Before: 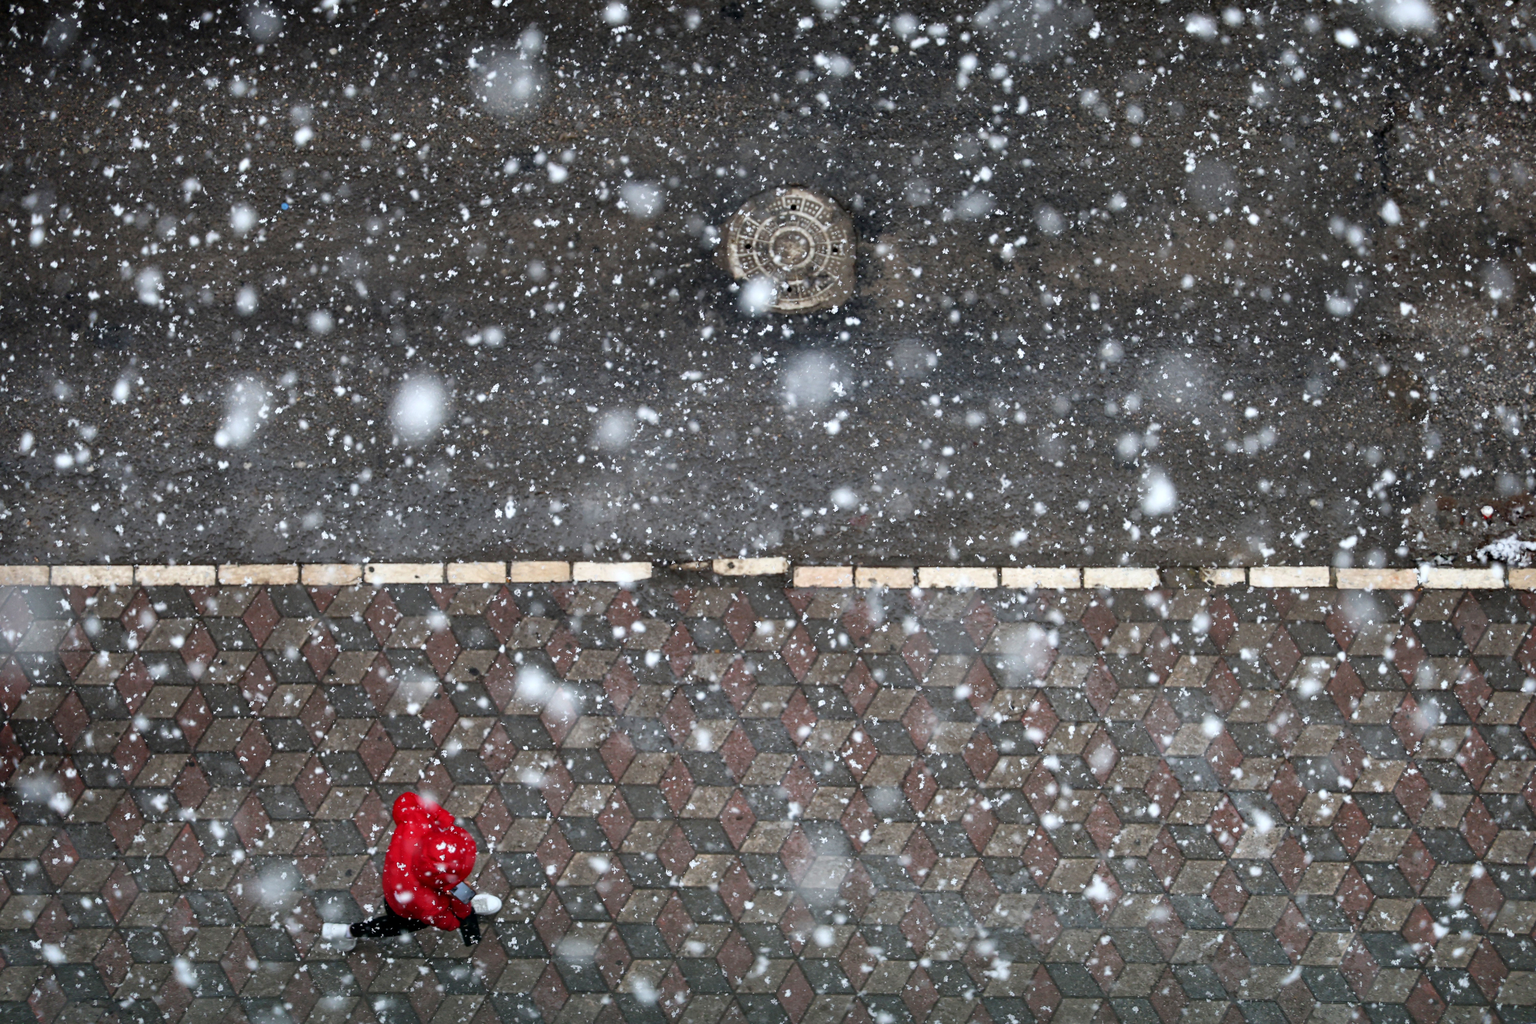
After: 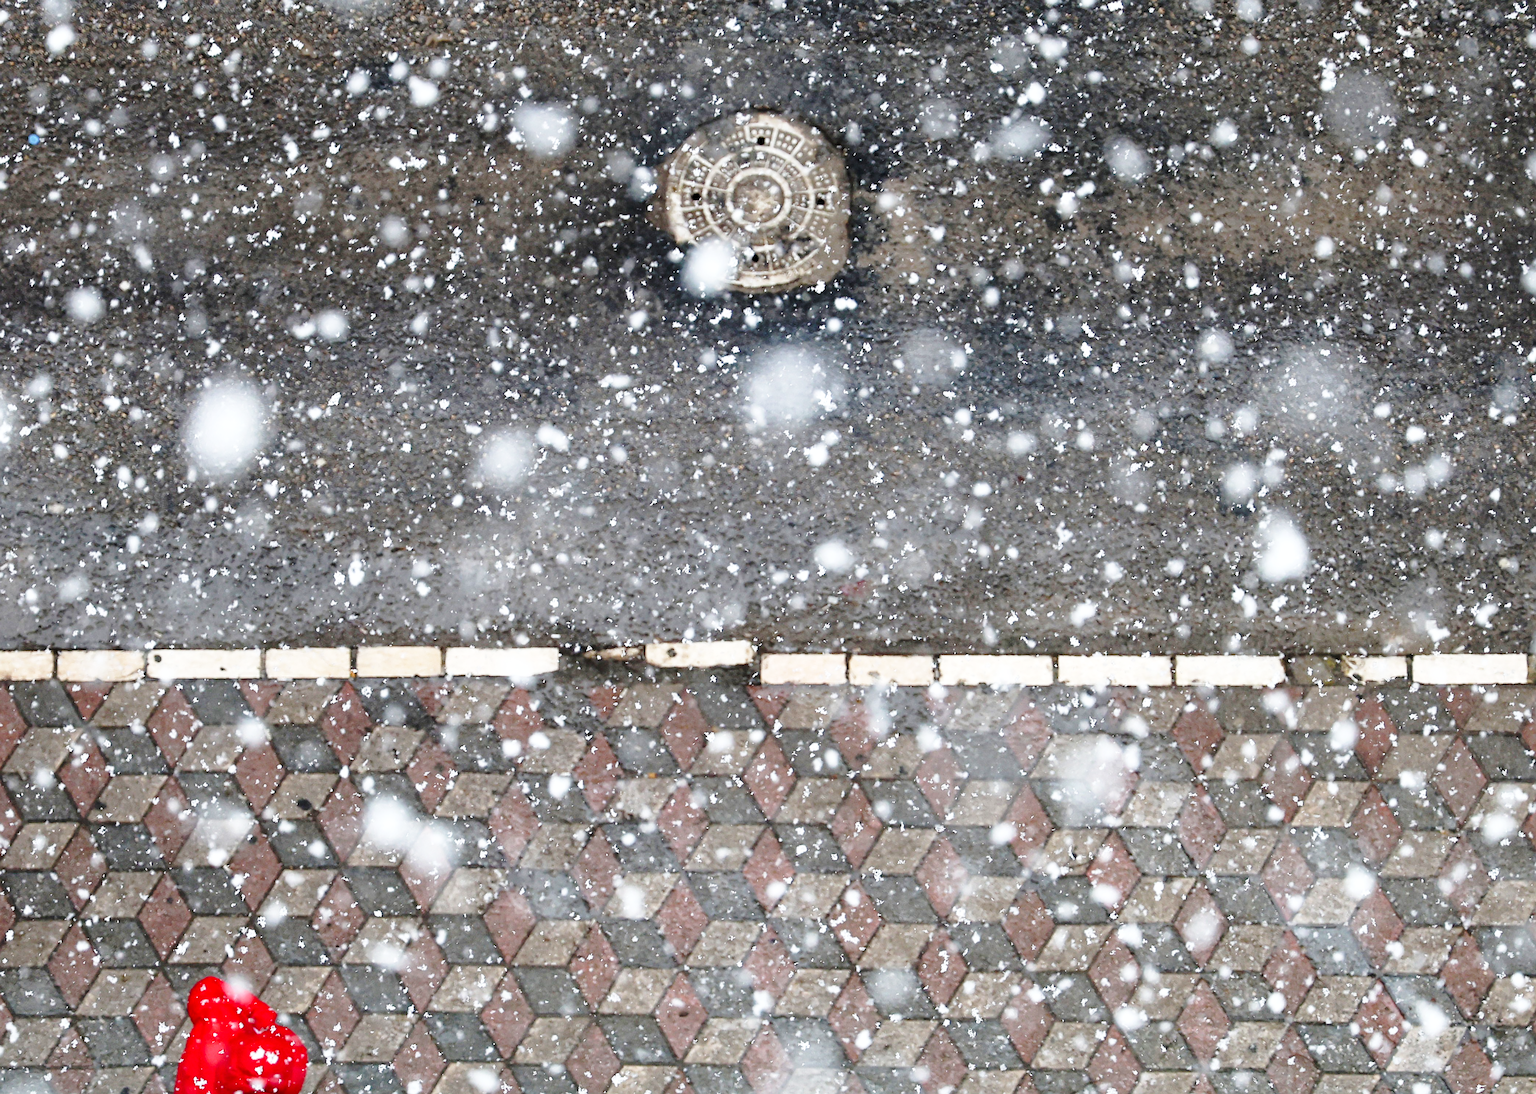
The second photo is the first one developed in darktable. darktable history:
base curve: curves: ch0 [(0, 0) (0.032, 0.037) (0.105, 0.228) (0.435, 0.76) (0.856, 0.983) (1, 1)], preserve colors none
crop and rotate: left 17.046%, top 10.659%, right 12.989%, bottom 14.553%
sharpen: on, module defaults
